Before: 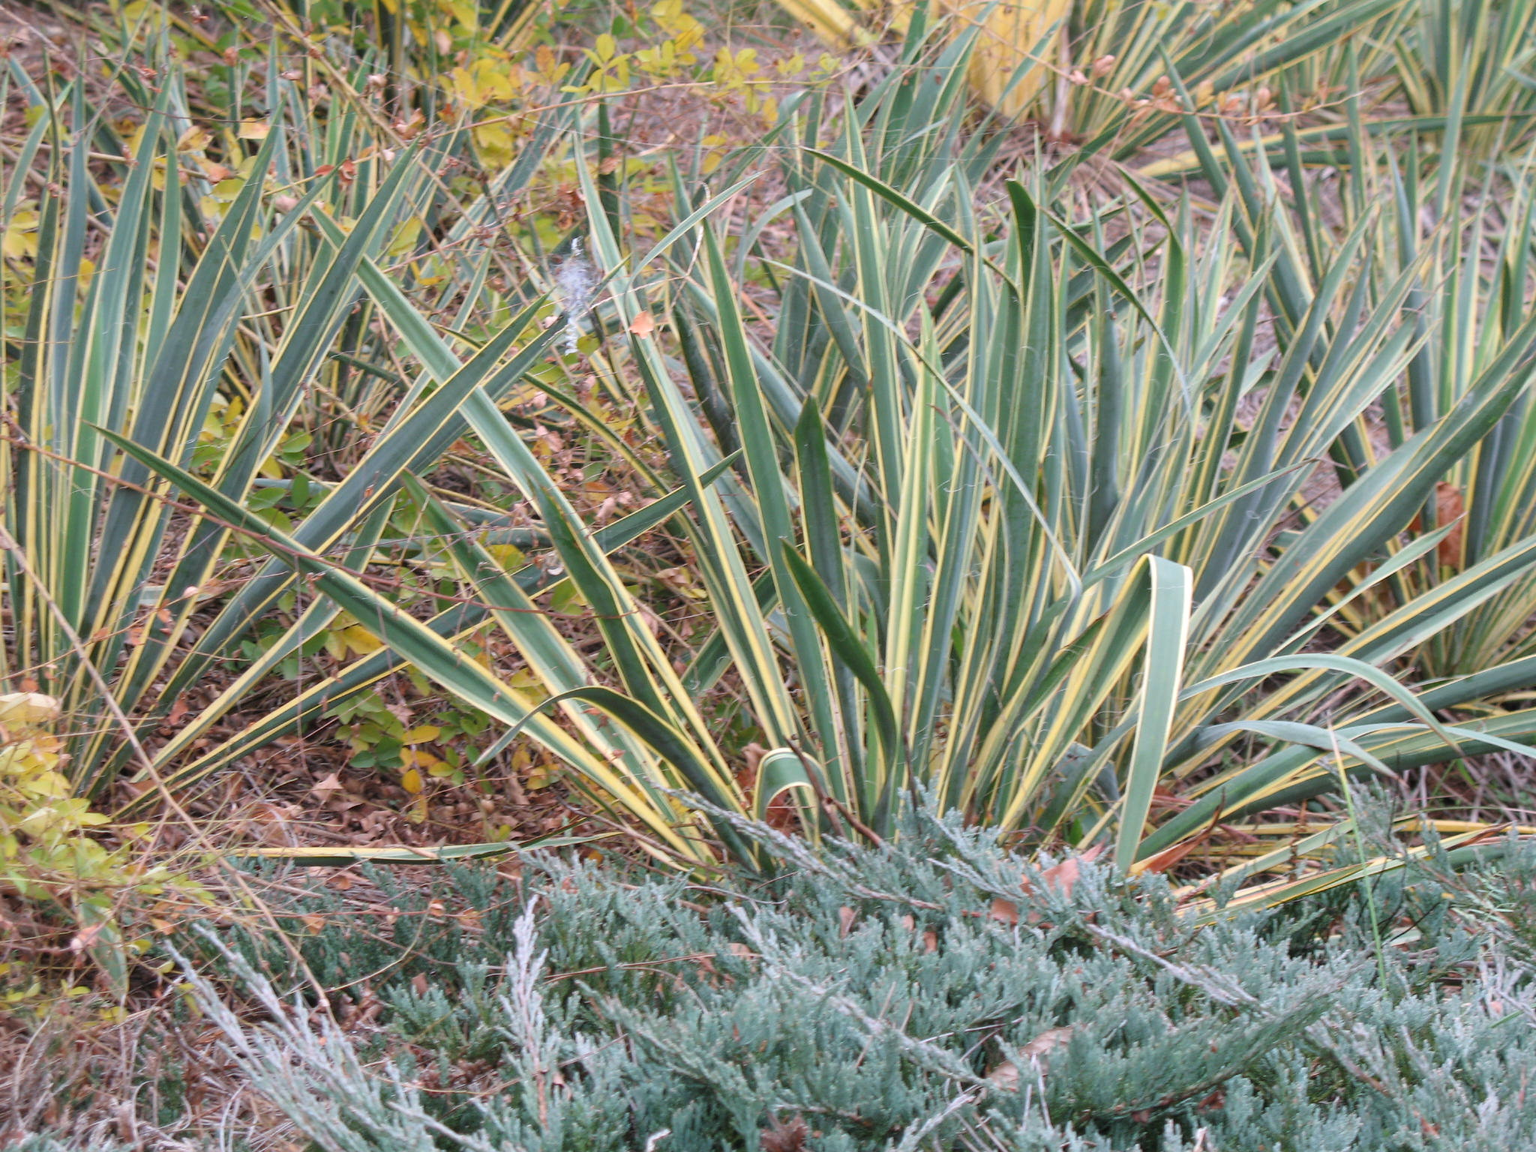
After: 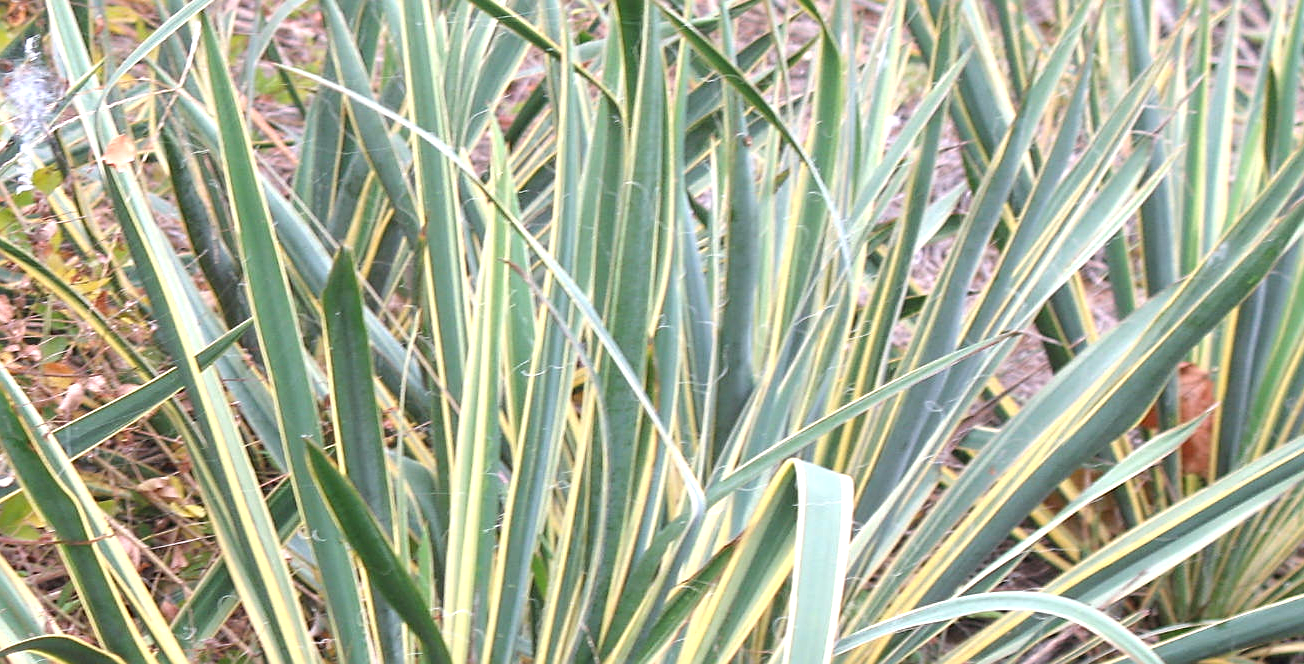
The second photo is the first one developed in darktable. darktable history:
exposure: exposure 0.6 EV, compensate highlight preservation false
crop: left 36.005%, top 18.293%, right 0.31%, bottom 38.444%
sharpen: on, module defaults
